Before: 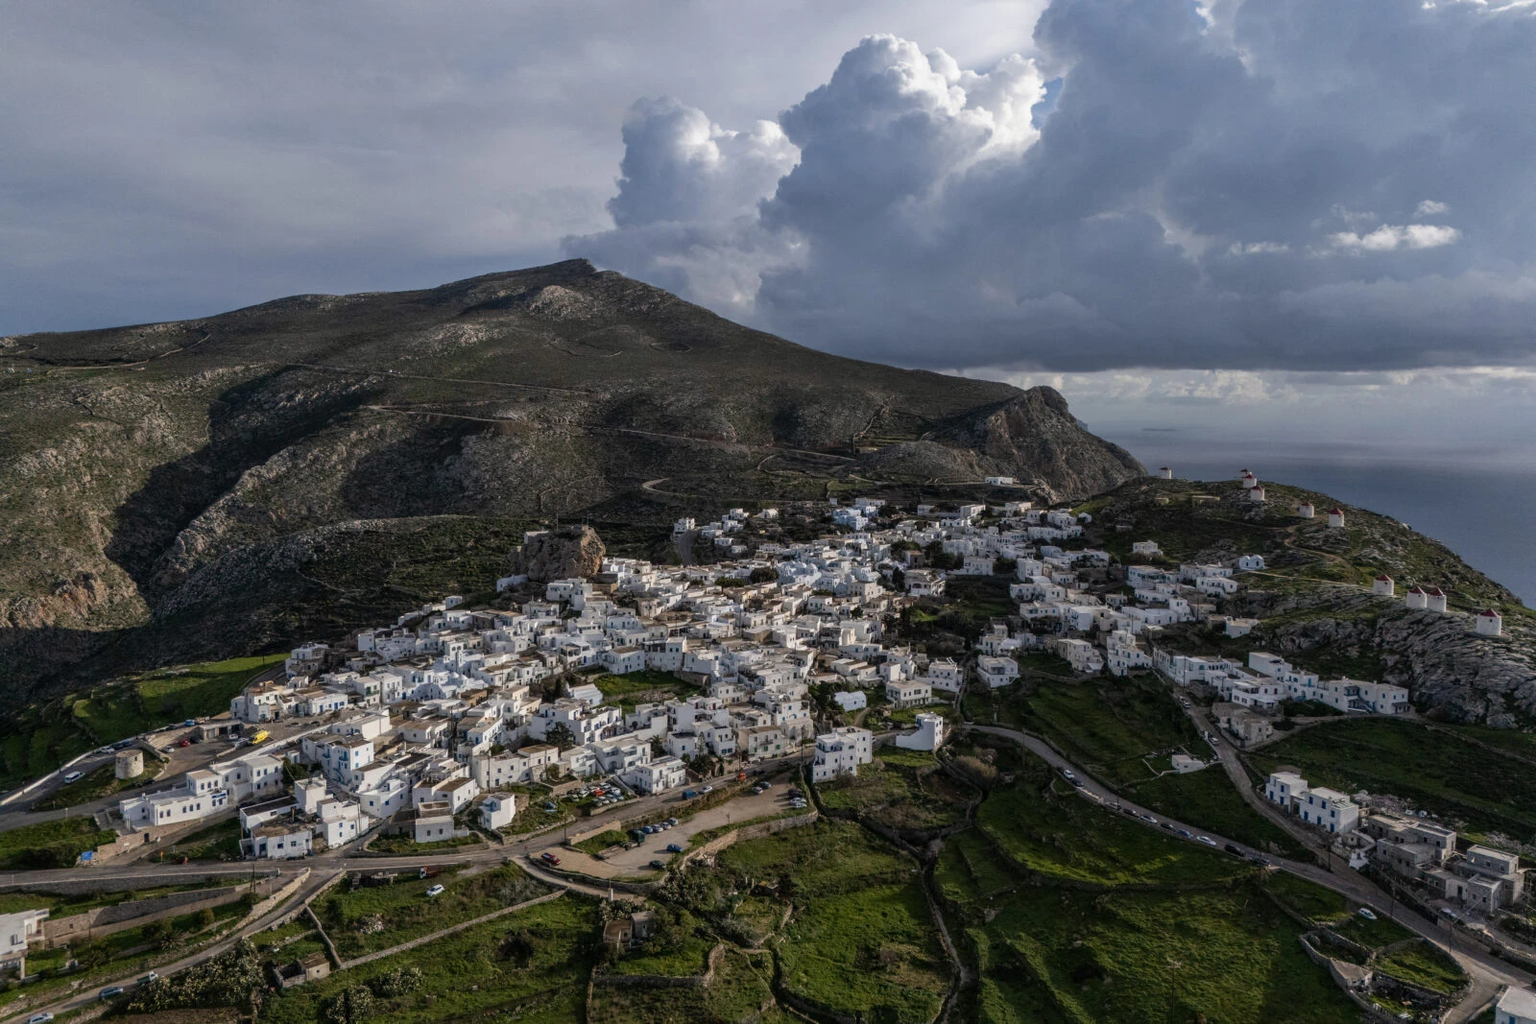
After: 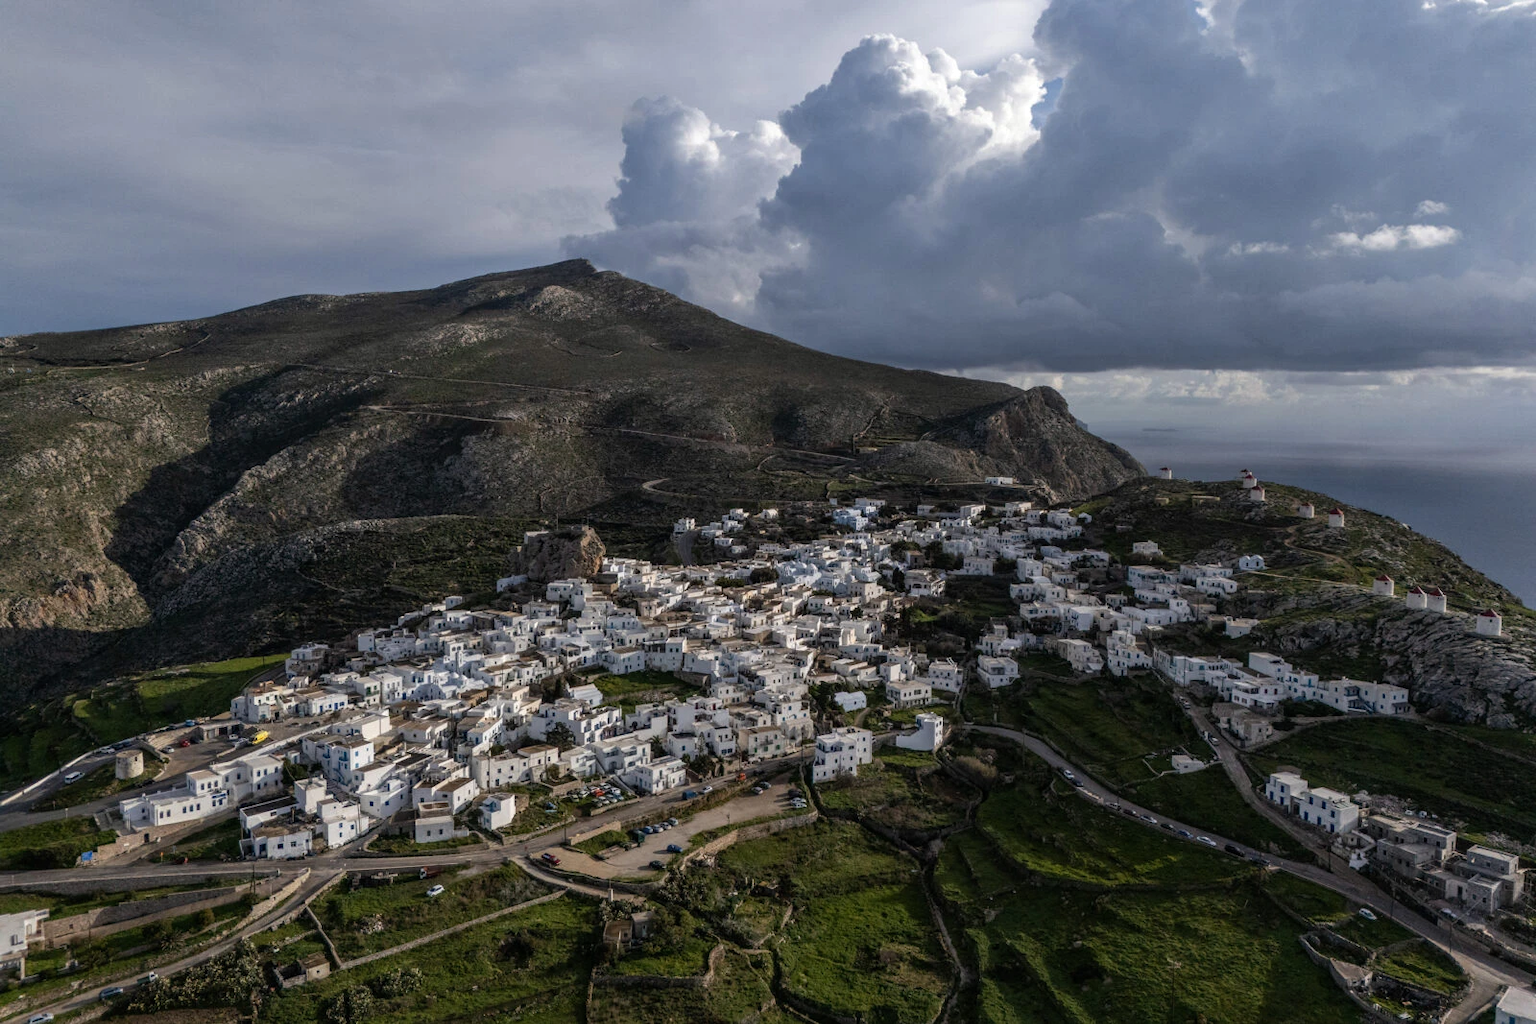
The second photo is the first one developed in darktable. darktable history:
color balance rgb: perceptual saturation grading › global saturation 0.466%, contrast 5.326%
